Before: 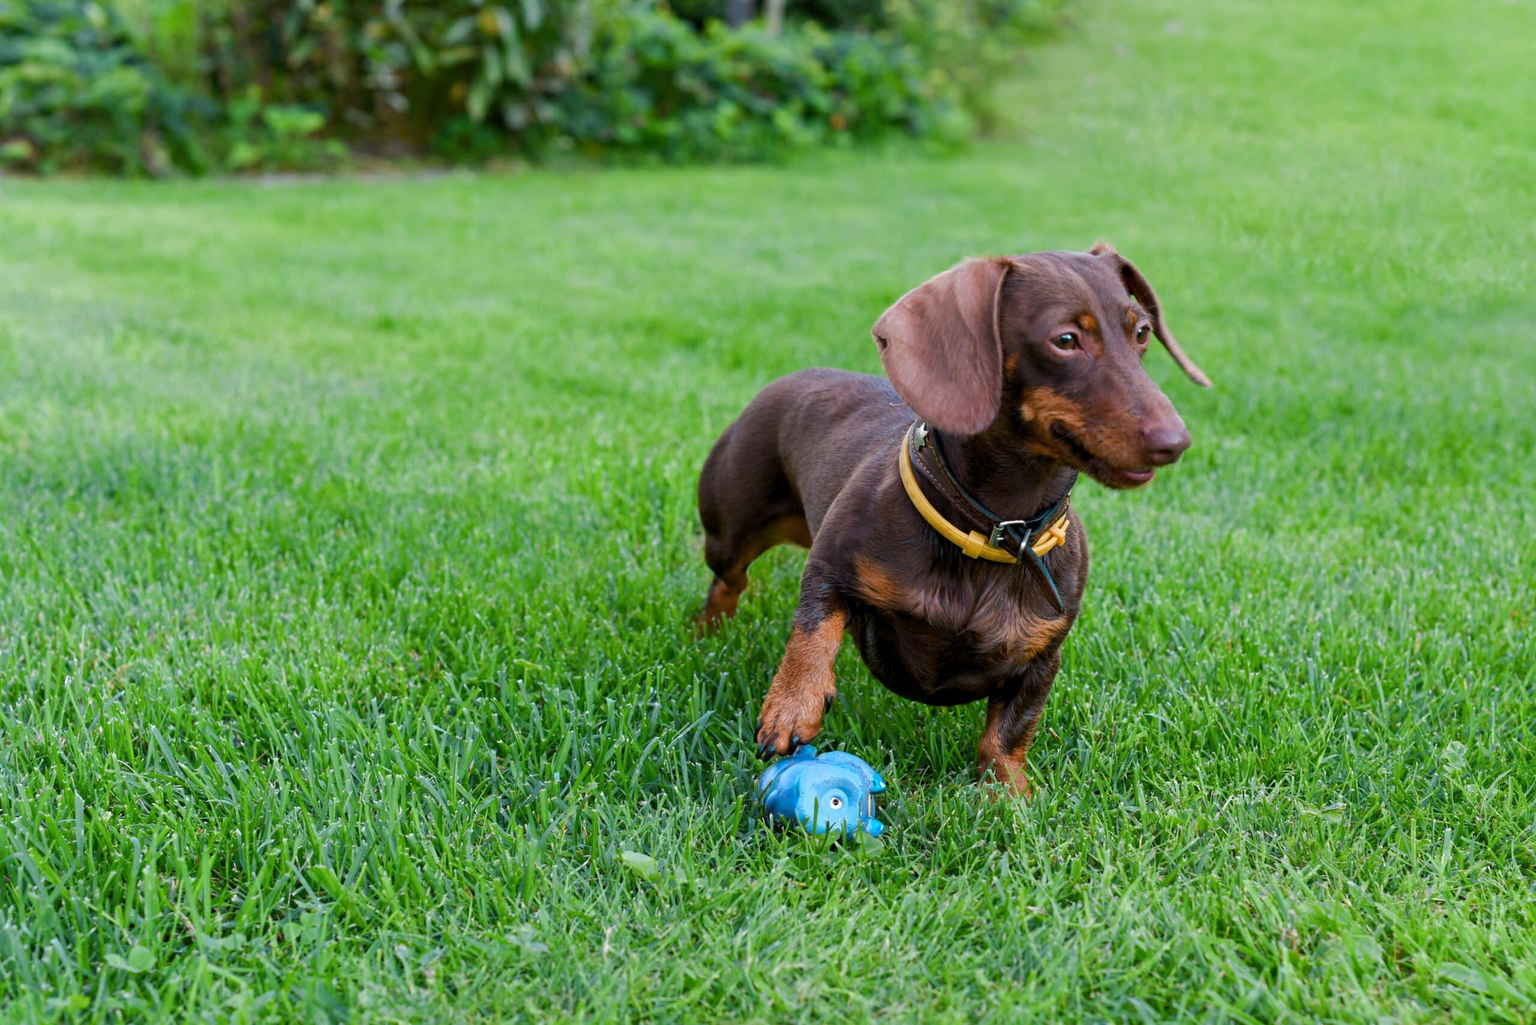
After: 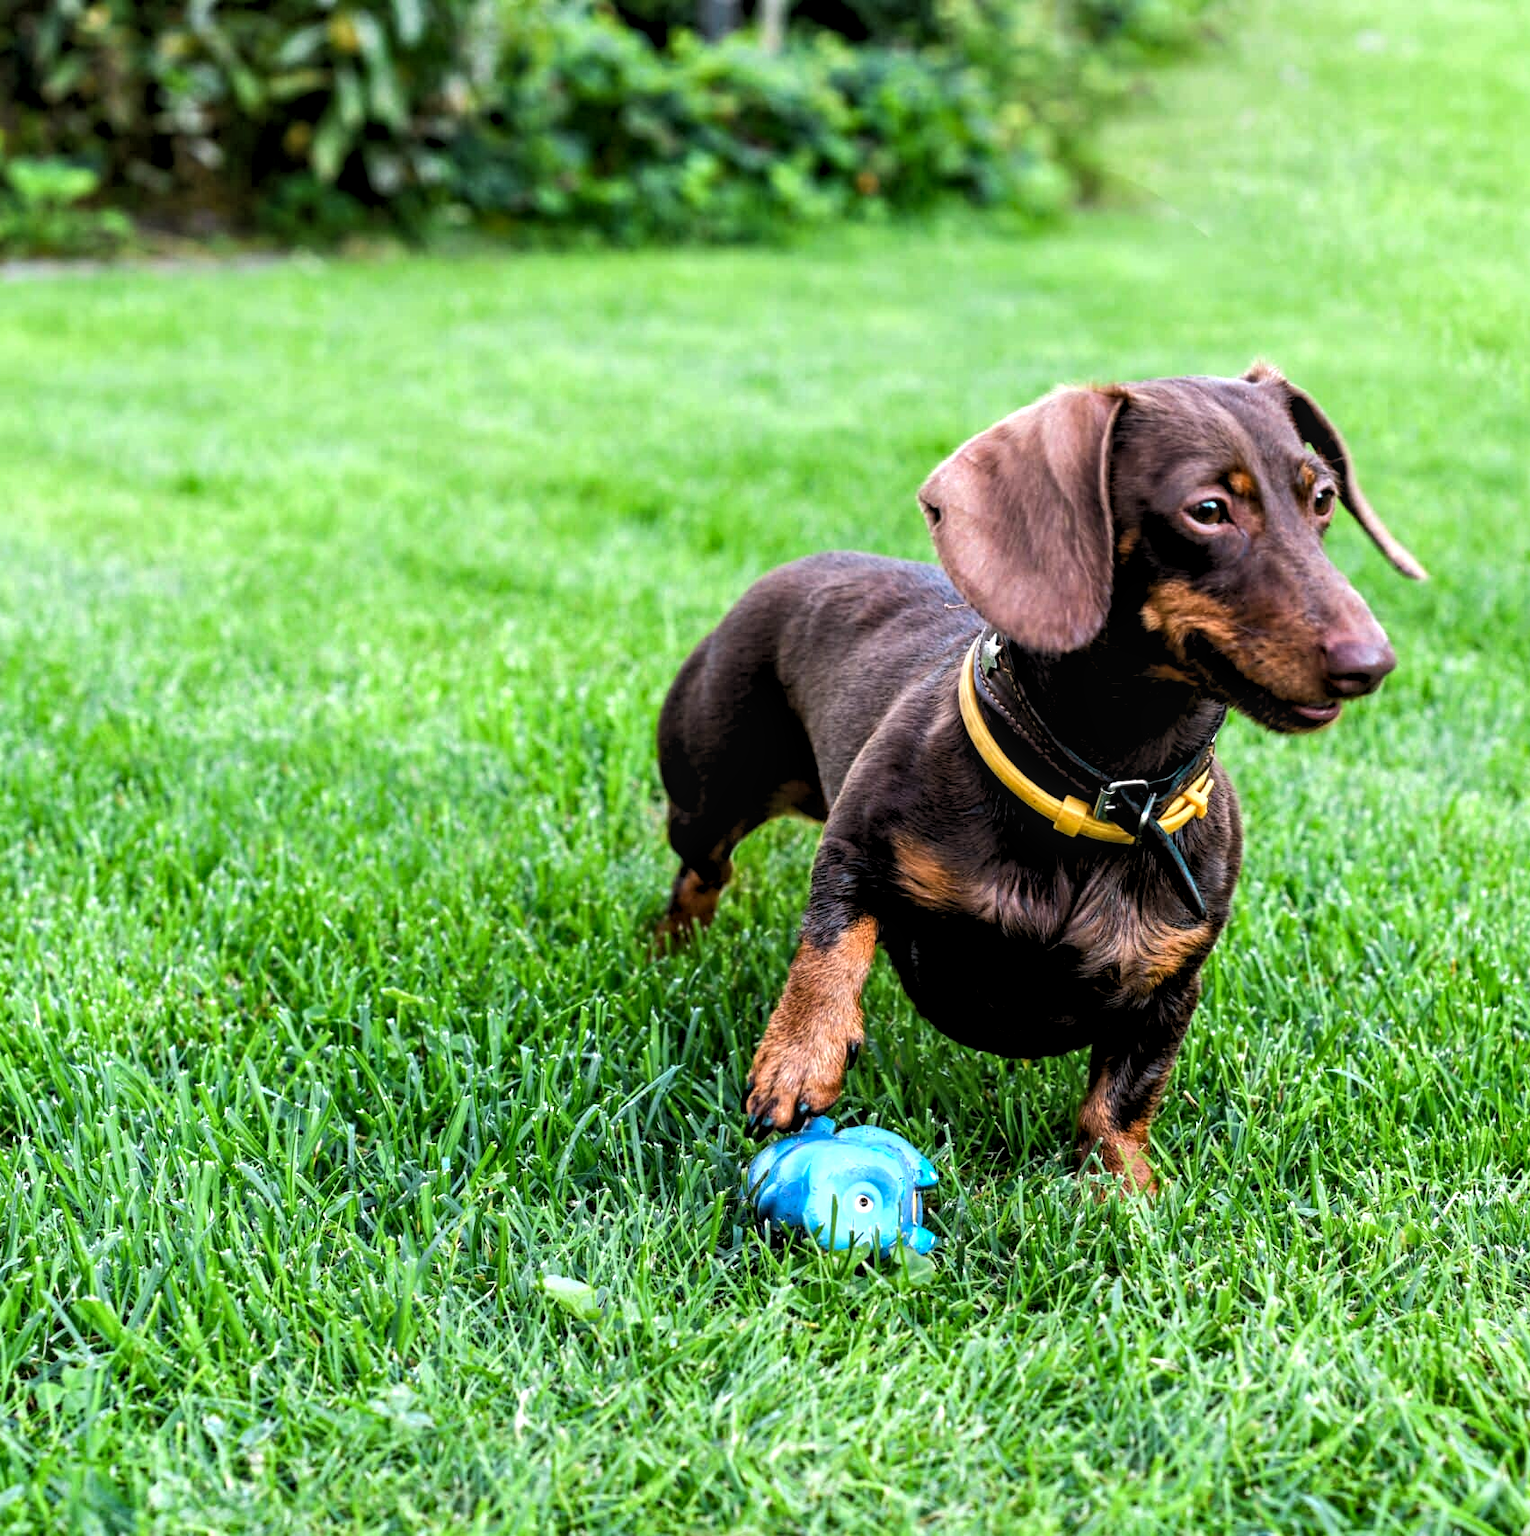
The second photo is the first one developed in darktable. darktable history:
local contrast: on, module defaults
crop: left 16.899%, right 16.556%
rgb levels: levels [[0.01, 0.419, 0.839], [0, 0.5, 1], [0, 0.5, 1]]
tone equalizer: -8 EV -0.75 EV, -7 EV -0.7 EV, -6 EV -0.6 EV, -5 EV -0.4 EV, -3 EV 0.4 EV, -2 EV 0.6 EV, -1 EV 0.7 EV, +0 EV 0.75 EV, edges refinement/feathering 500, mask exposure compensation -1.57 EV, preserve details no
